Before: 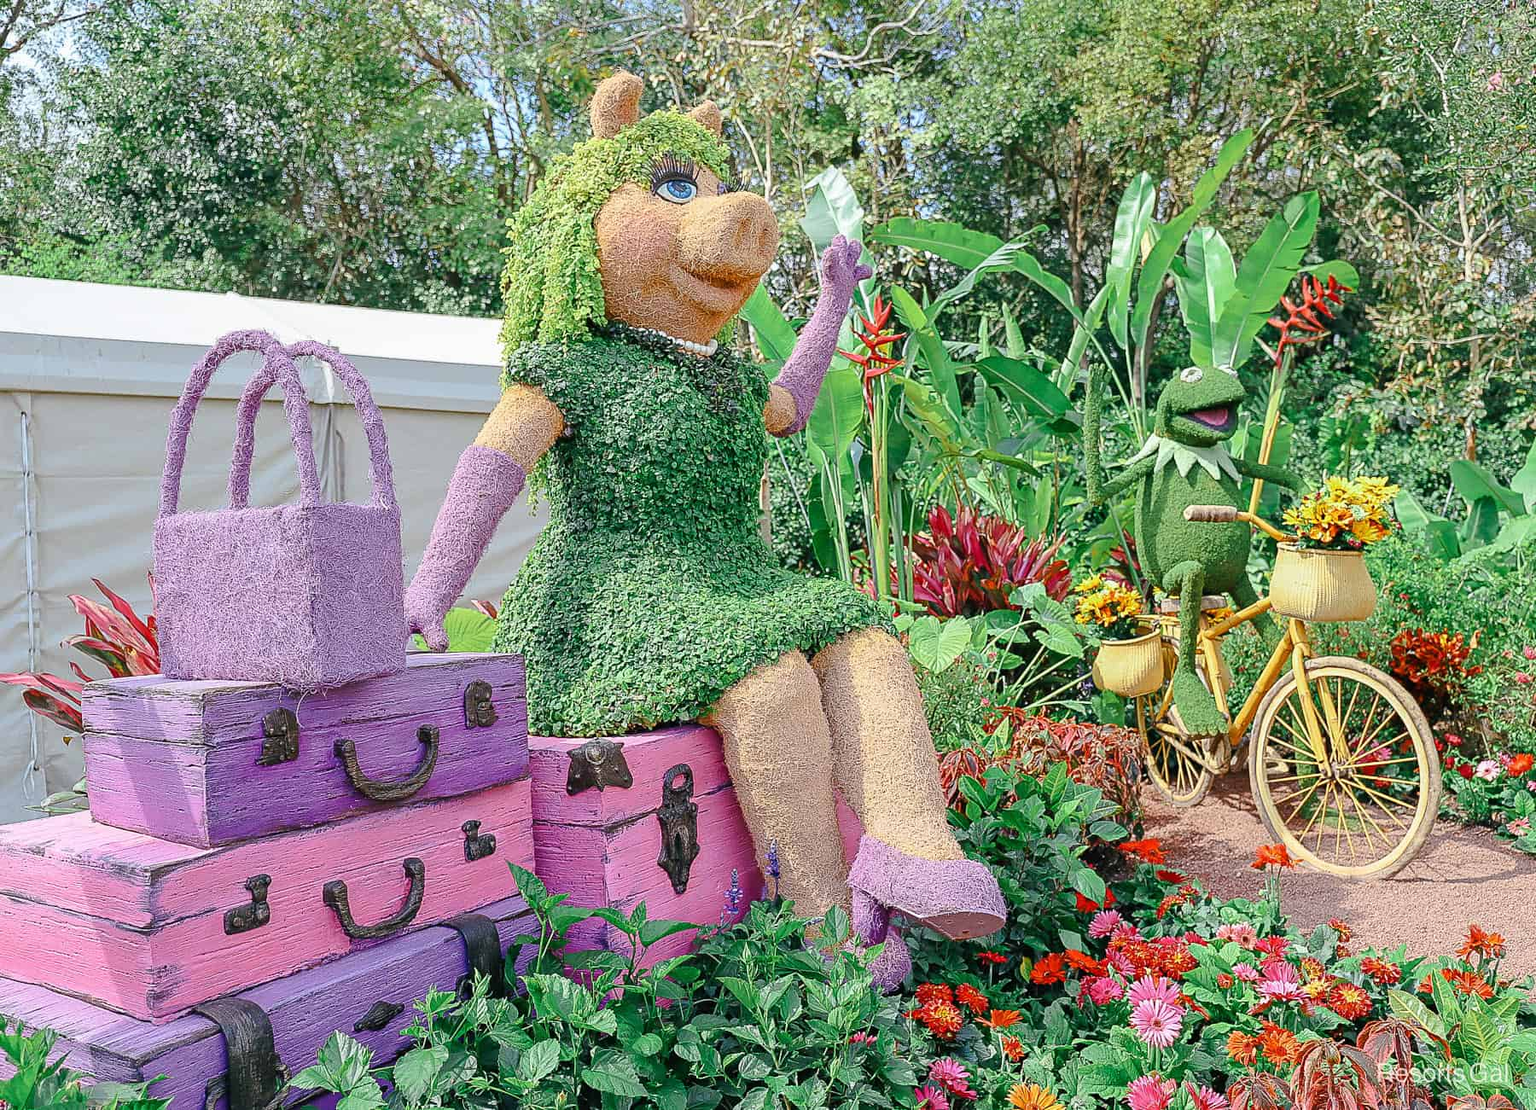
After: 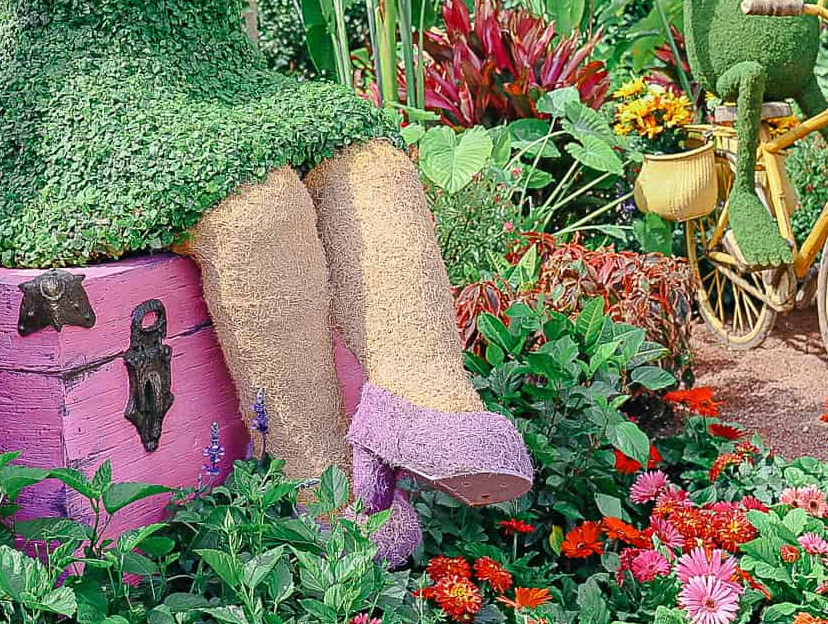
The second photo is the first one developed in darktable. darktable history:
crop: left 35.902%, top 45.834%, right 18.077%, bottom 6.152%
